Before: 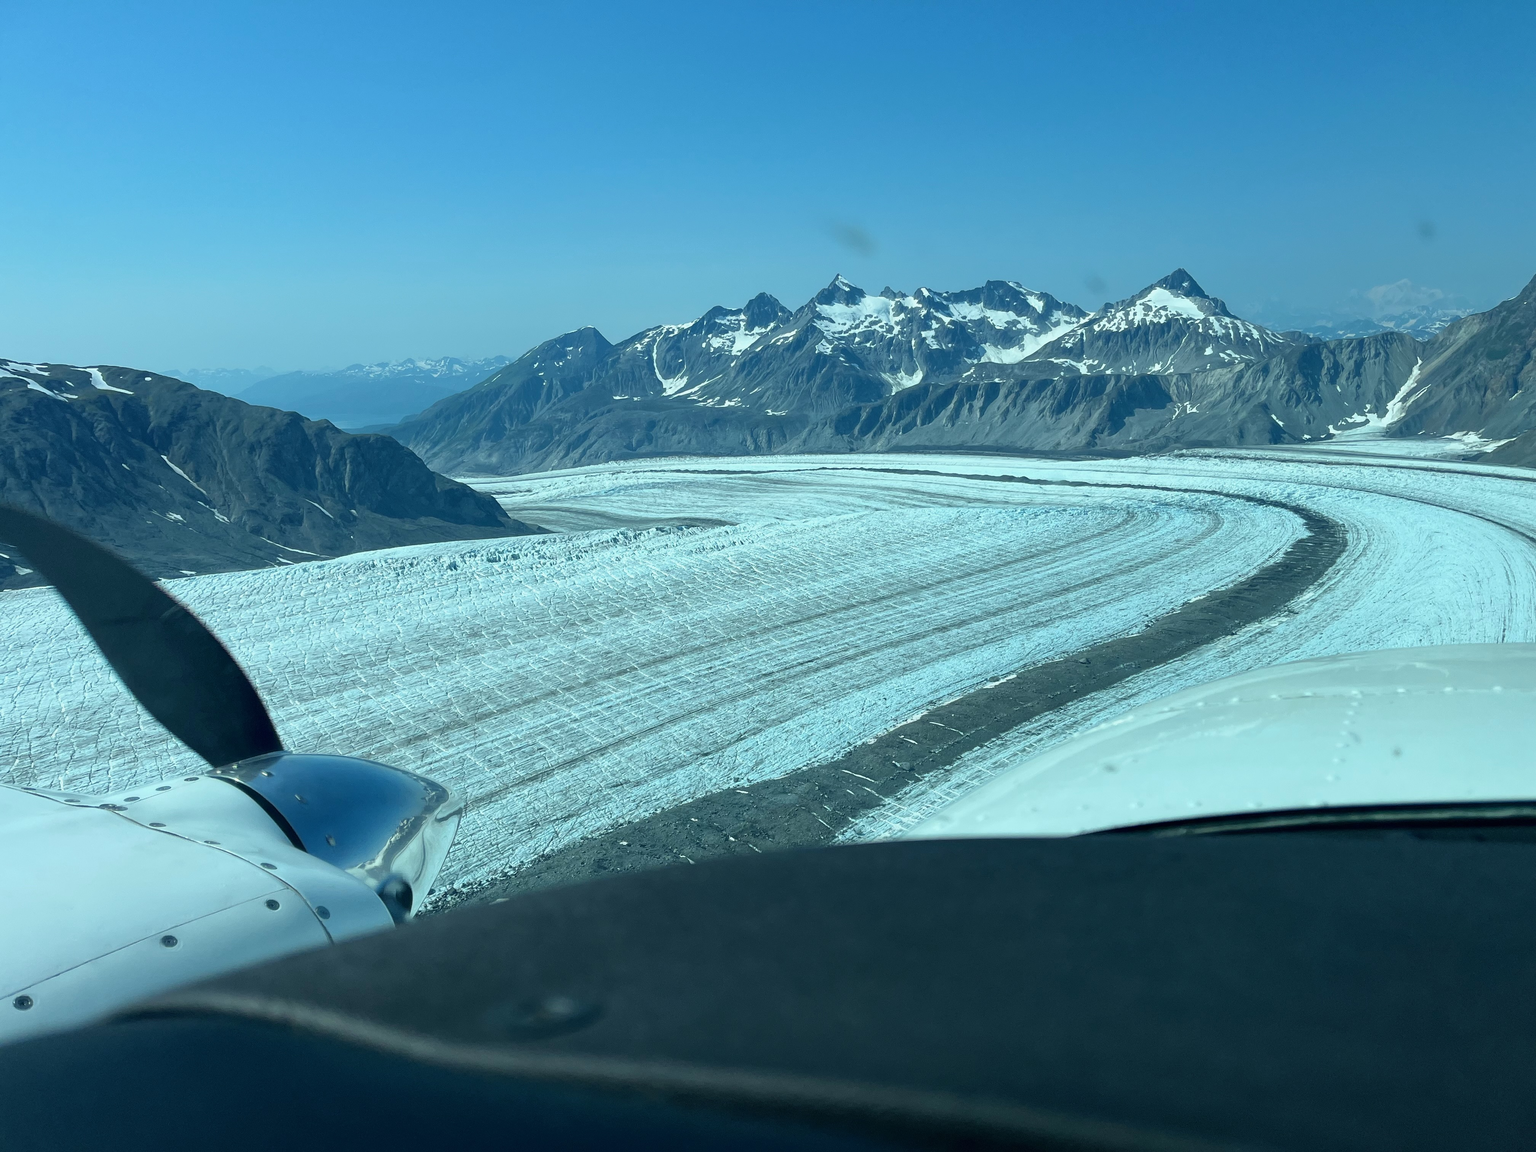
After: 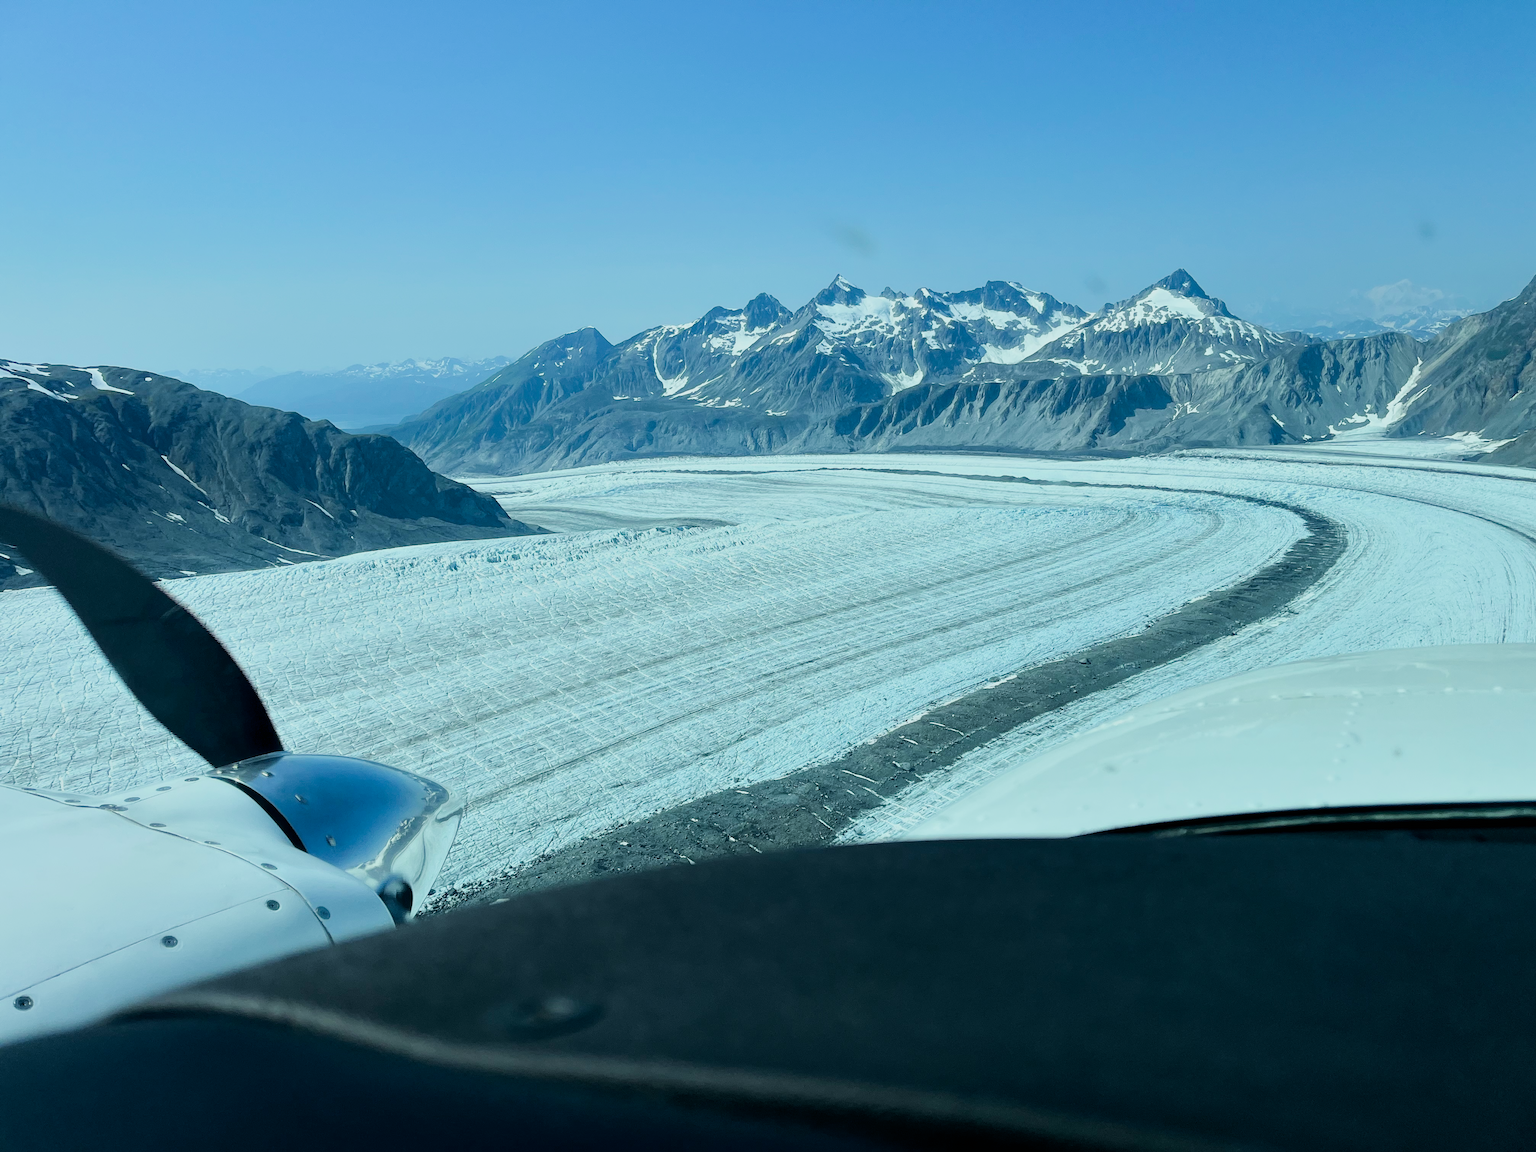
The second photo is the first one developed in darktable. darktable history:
filmic rgb: black relative exposure -7.65 EV, white relative exposure 4.56 EV, hardness 3.61
white balance: red 1, blue 1
tone equalizer: -8 EV 0.001 EV, -7 EV -0.002 EV, -6 EV 0.002 EV, -5 EV -0.03 EV, -4 EV -0.116 EV, -3 EV -0.169 EV, -2 EV 0.24 EV, -1 EV 0.702 EV, +0 EV 0.493 EV
